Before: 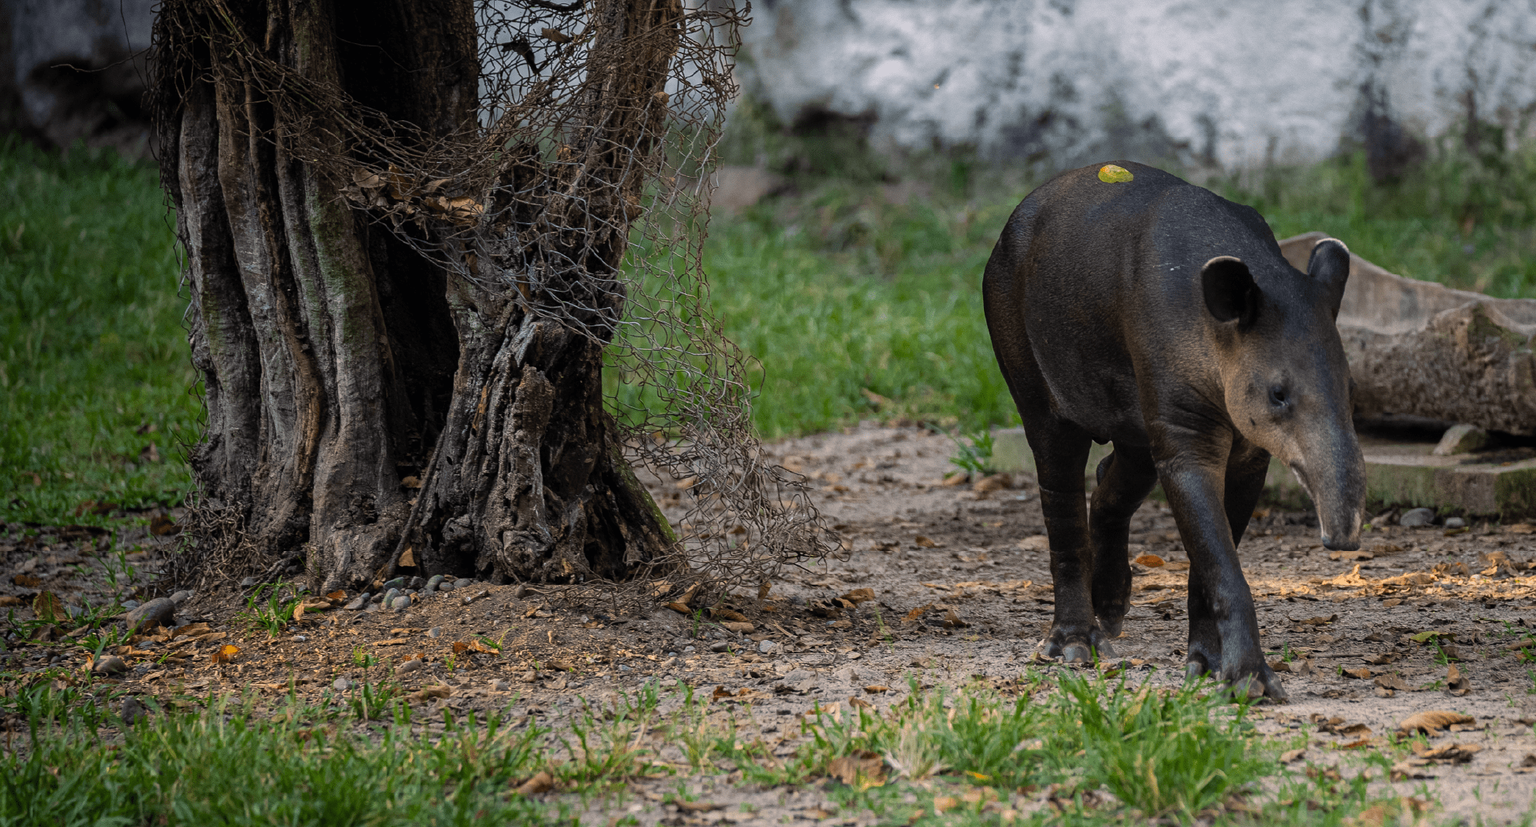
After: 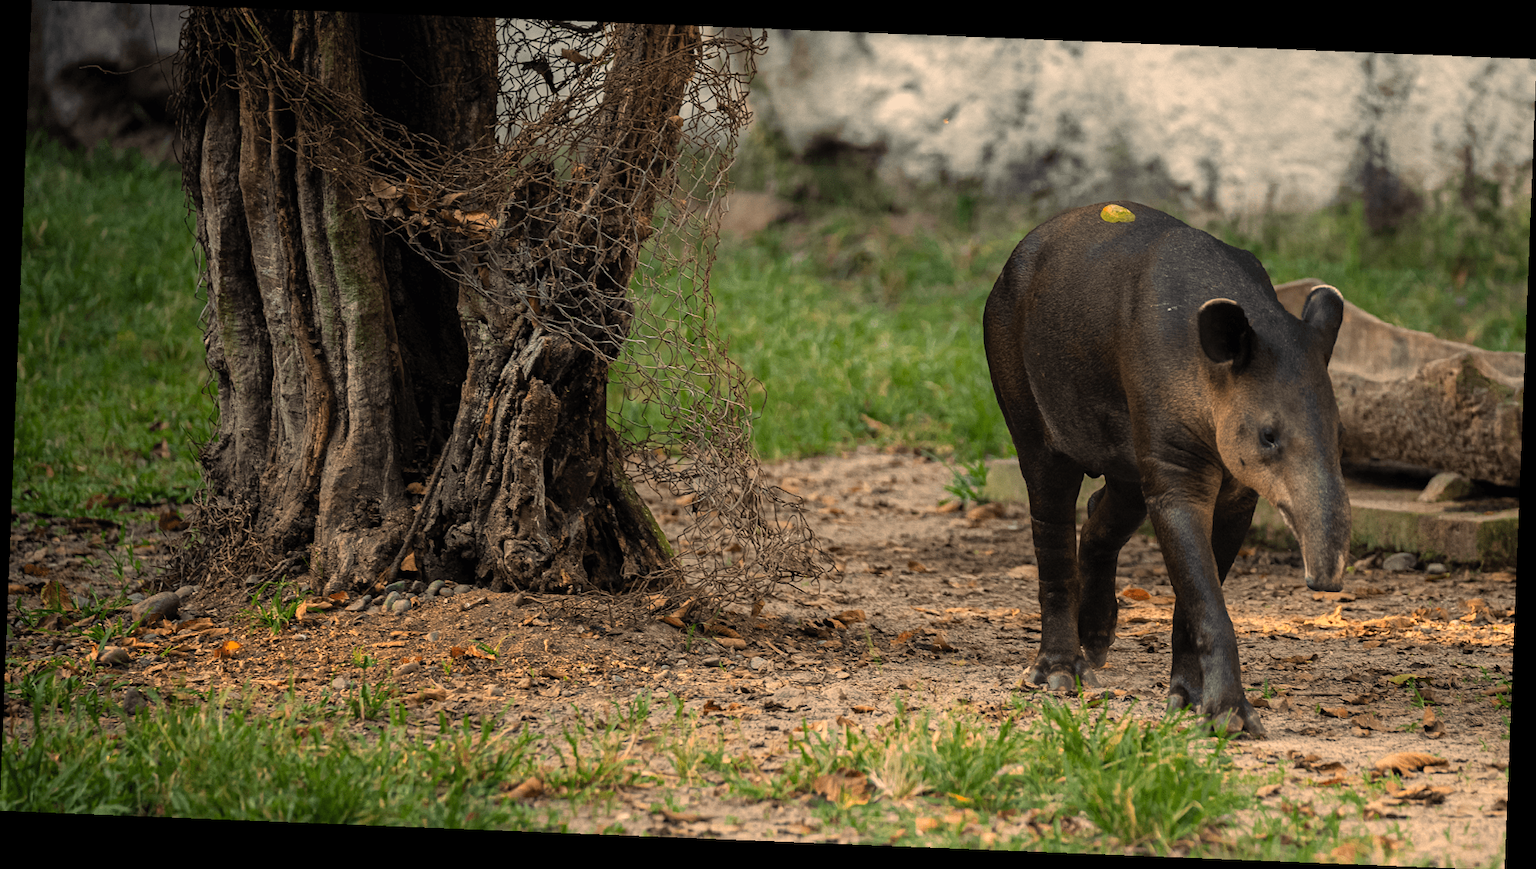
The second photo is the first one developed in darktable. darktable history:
exposure: exposure 0.2 EV, compensate highlight preservation false
white balance: red 1.123, blue 0.83
rotate and perspective: rotation 2.27°, automatic cropping off
